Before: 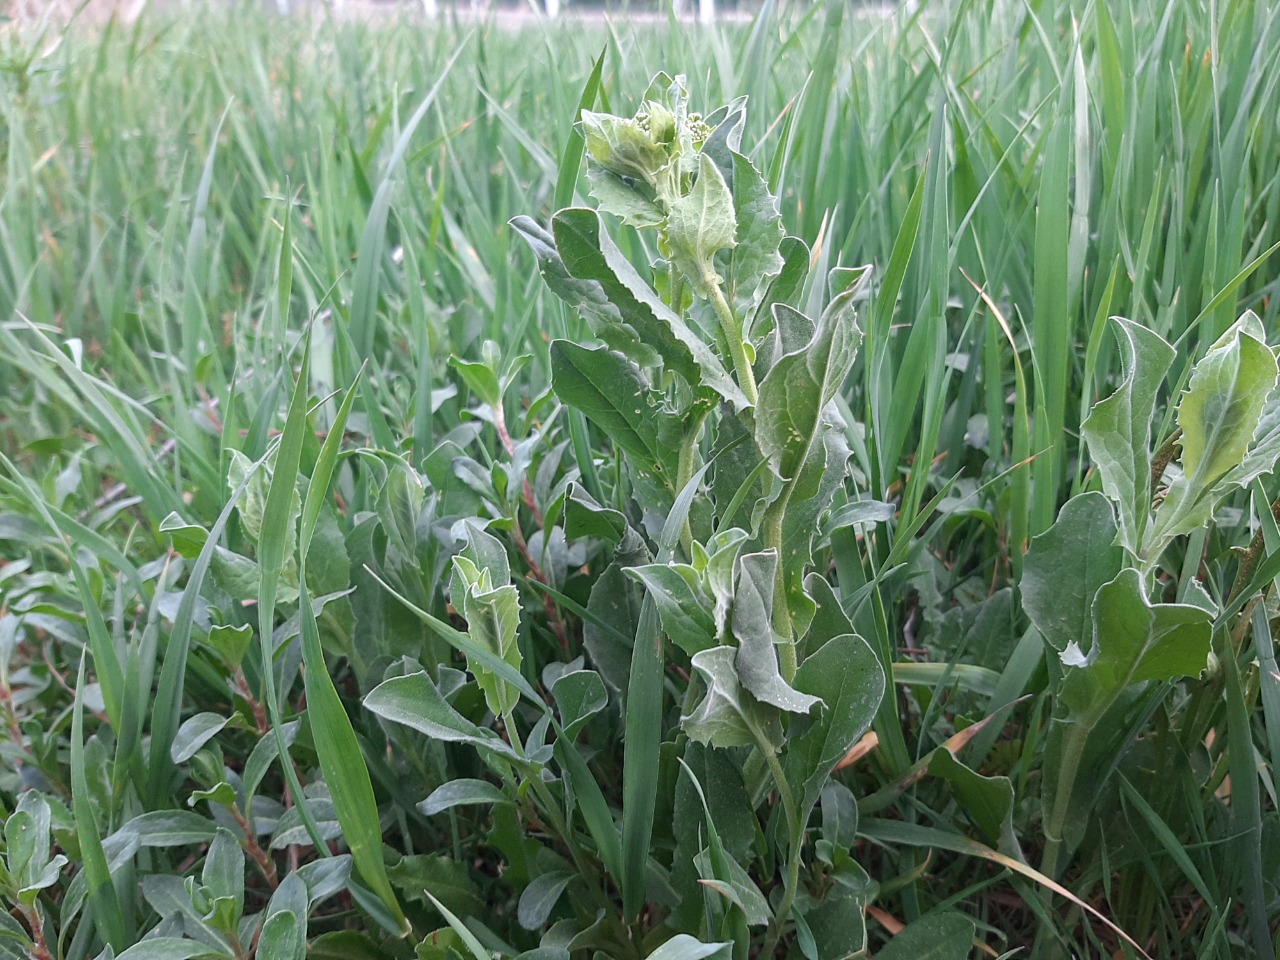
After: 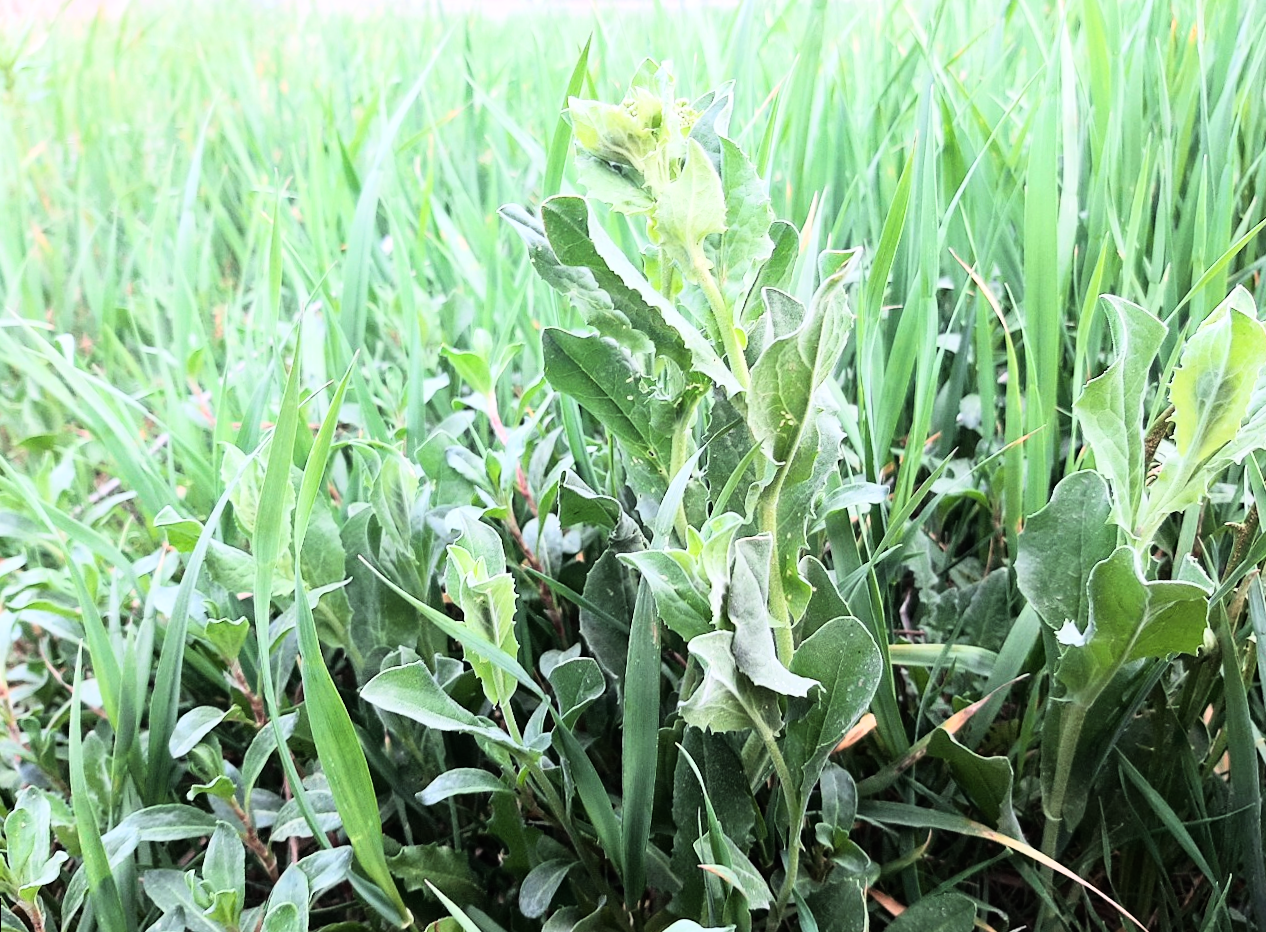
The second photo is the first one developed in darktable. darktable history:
rgb curve: curves: ch0 [(0, 0) (0.21, 0.15) (0.24, 0.21) (0.5, 0.75) (0.75, 0.96) (0.89, 0.99) (1, 1)]; ch1 [(0, 0.02) (0.21, 0.13) (0.25, 0.2) (0.5, 0.67) (0.75, 0.9) (0.89, 0.97) (1, 1)]; ch2 [(0, 0.02) (0.21, 0.13) (0.25, 0.2) (0.5, 0.67) (0.75, 0.9) (0.89, 0.97) (1, 1)], compensate middle gray true
rotate and perspective: rotation -1°, crop left 0.011, crop right 0.989, crop top 0.025, crop bottom 0.975
